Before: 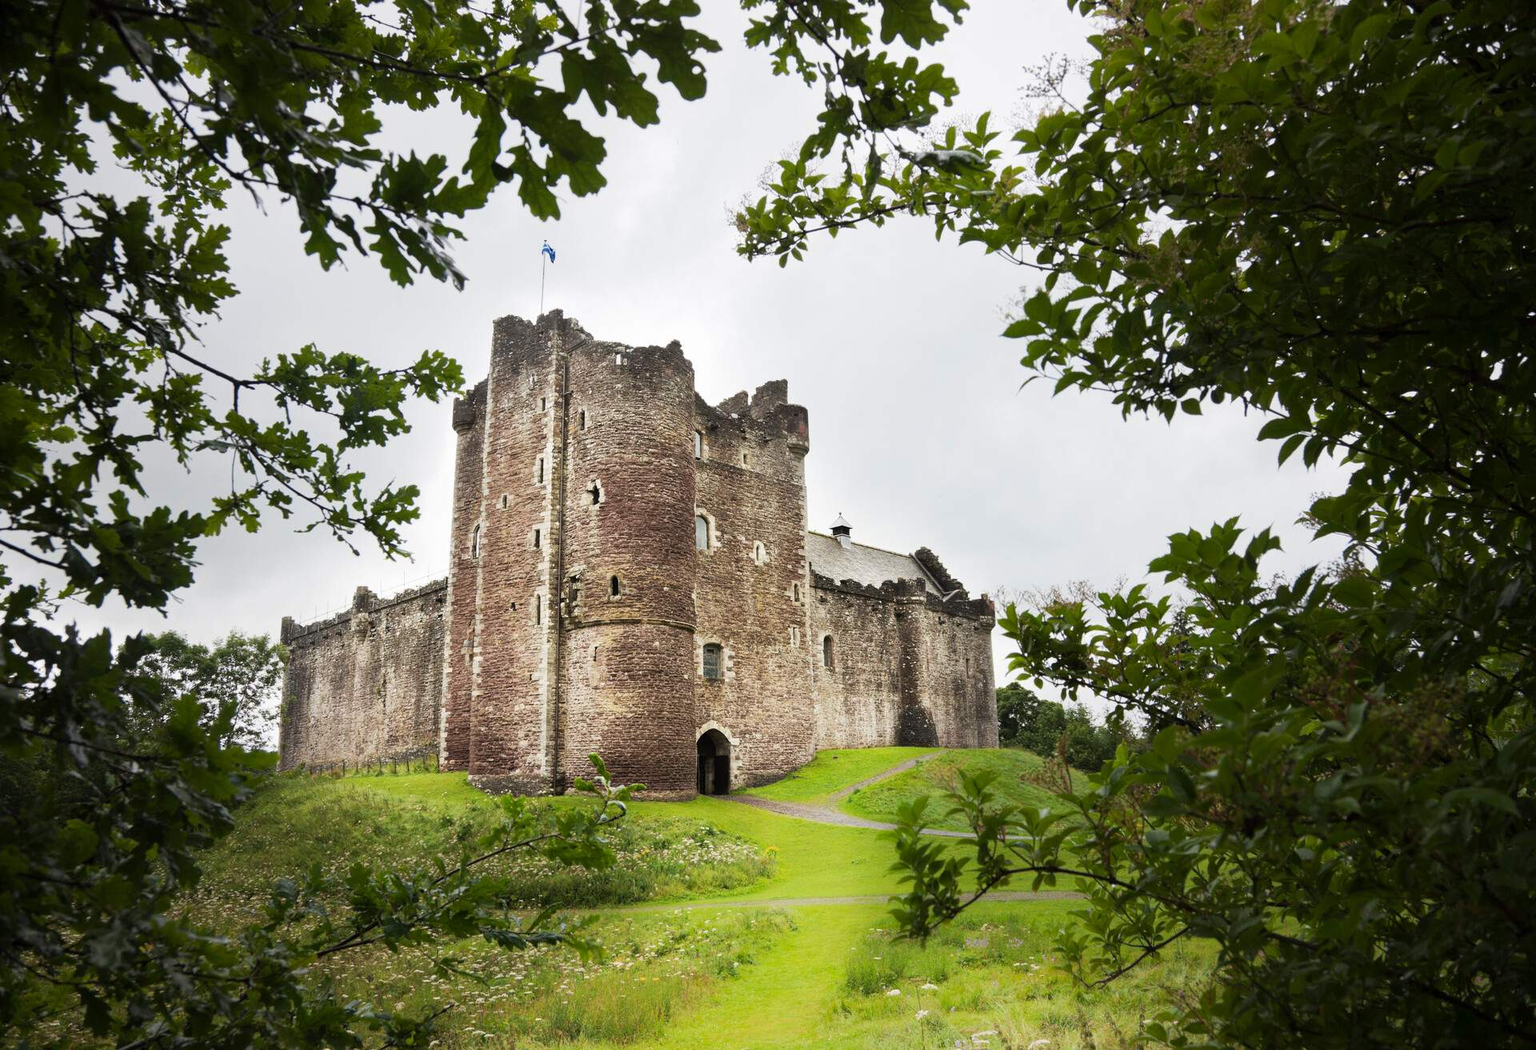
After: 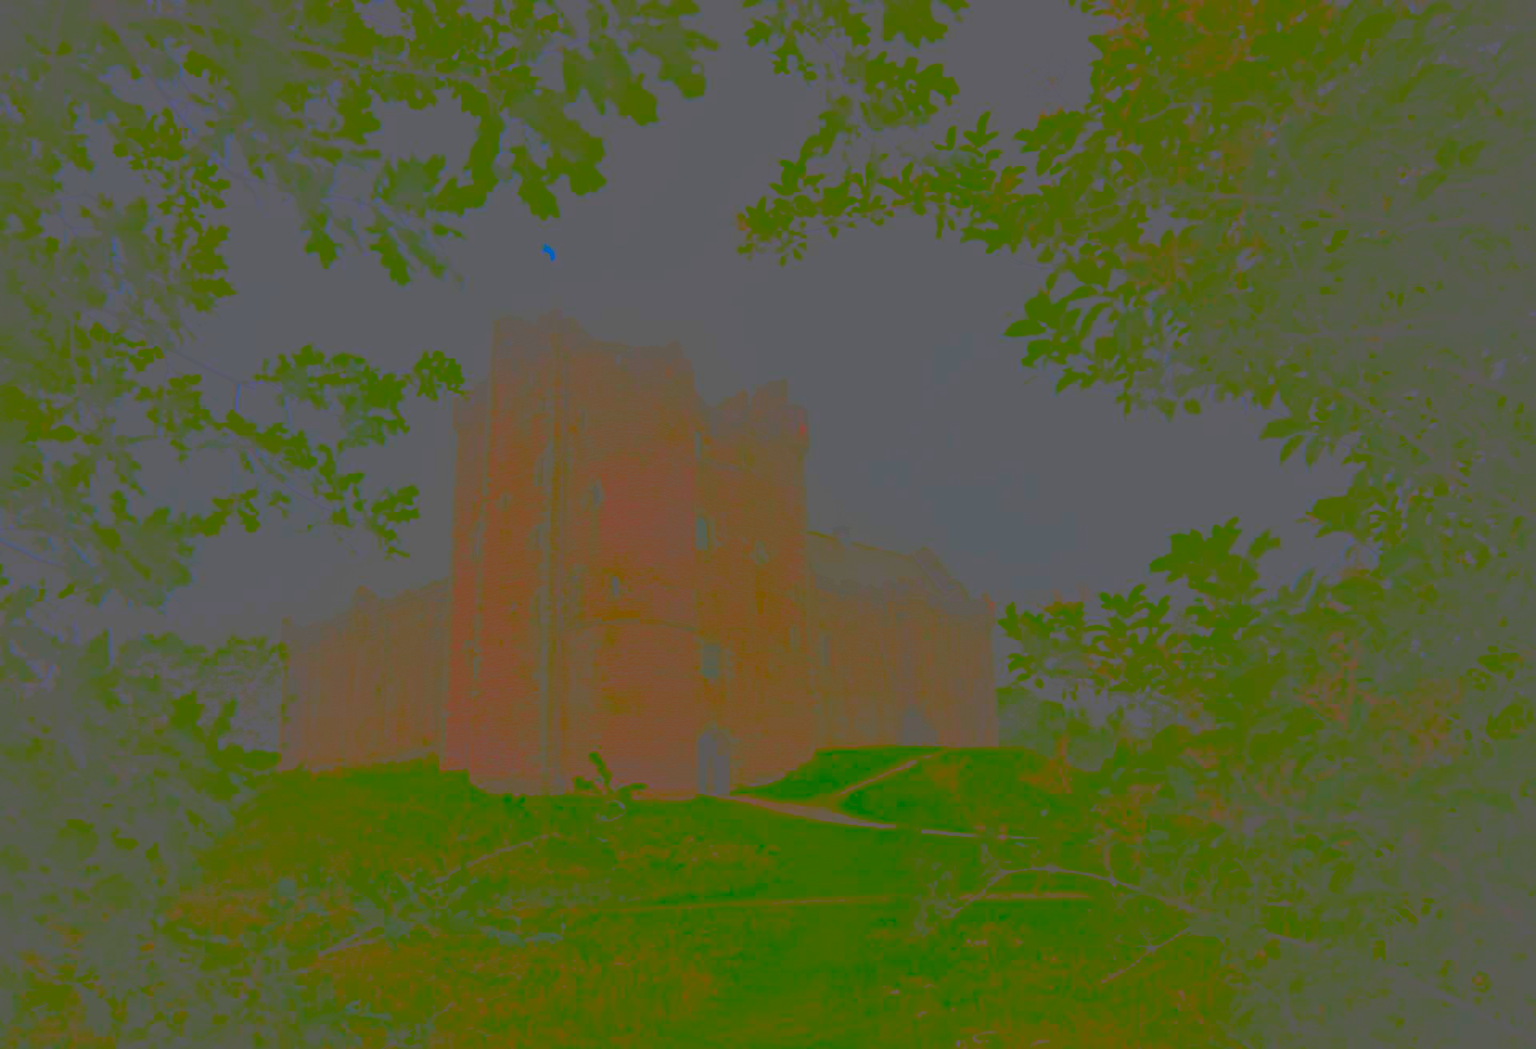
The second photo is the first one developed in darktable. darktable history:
base curve: preserve colors none
contrast brightness saturation: contrast -0.98, brightness -0.177, saturation 0.735
